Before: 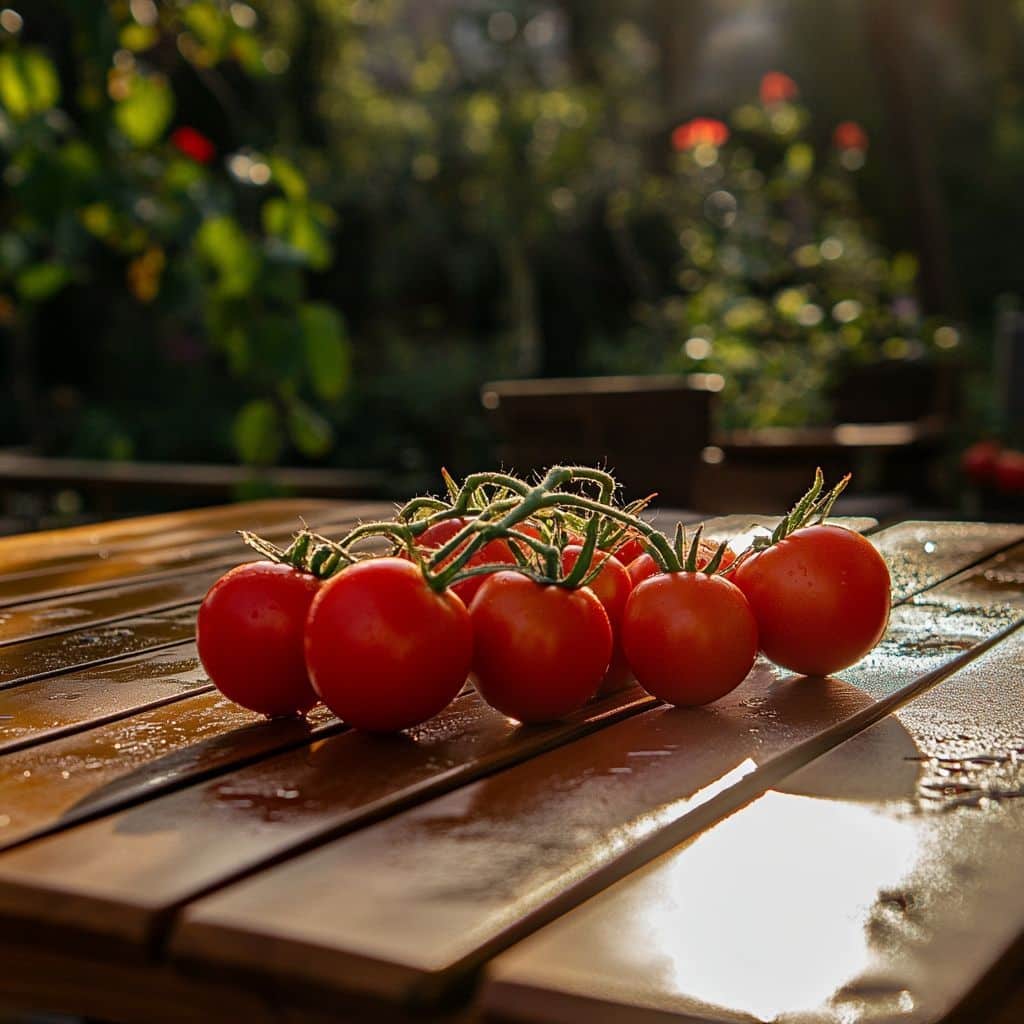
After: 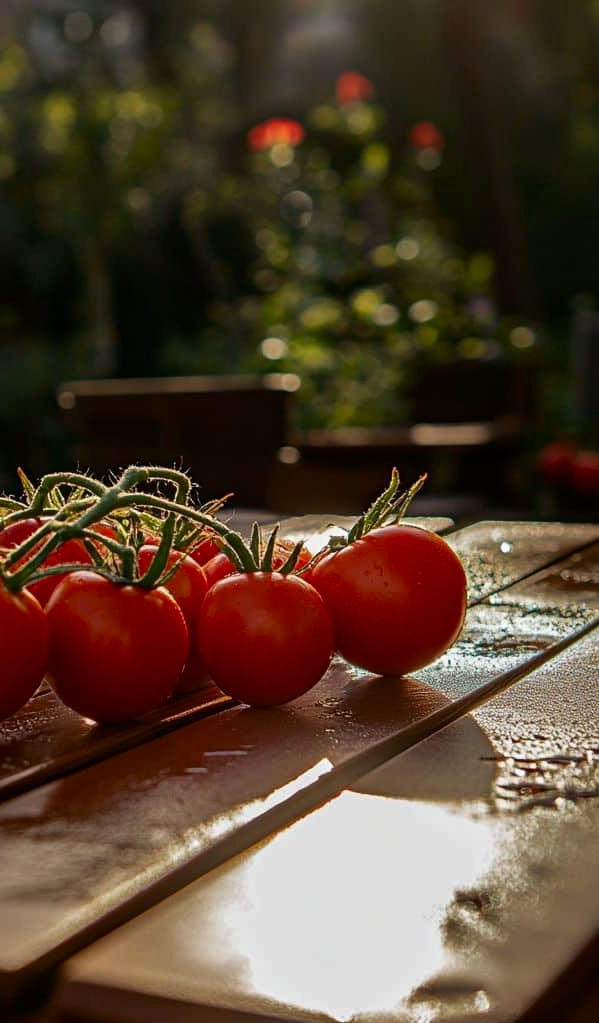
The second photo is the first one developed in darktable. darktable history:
crop: left 41.45%
contrast brightness saturation: brightness -0.096
